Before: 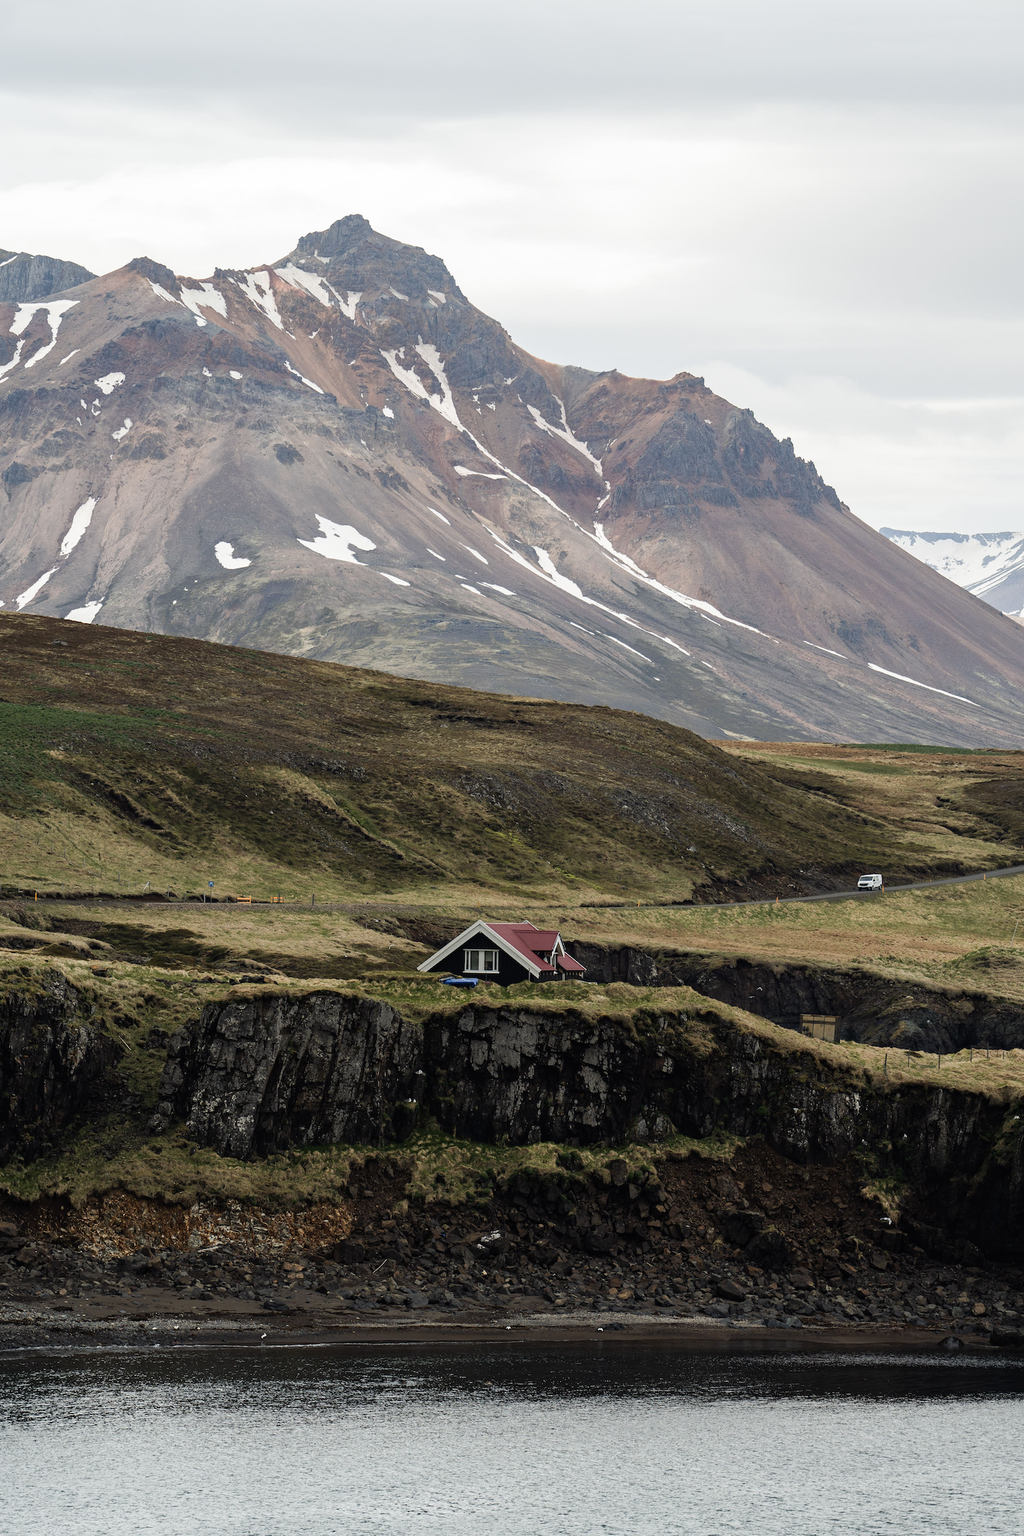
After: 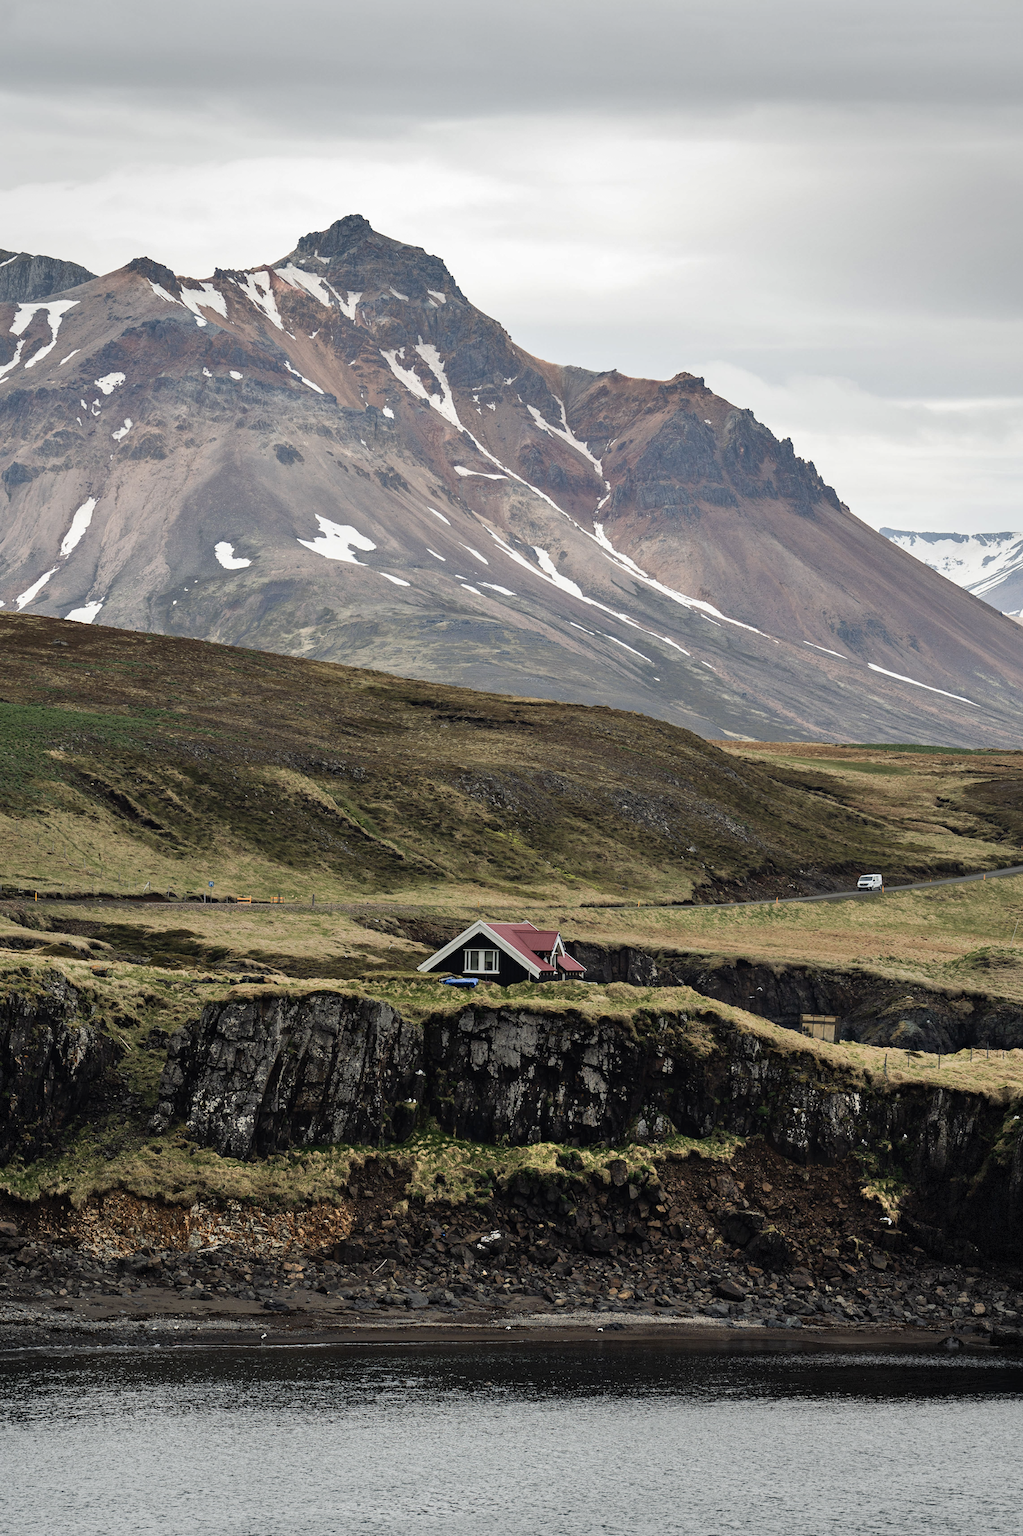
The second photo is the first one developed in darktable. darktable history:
vignetting: fall-off start 91%, fall-off radius 39.39%, brightness -0.182, saturation -0.3, width/height ratio 1.219, shape 1.3, dithering 8-bit output, unbound false
shadows and highlights: soften with gaussian
